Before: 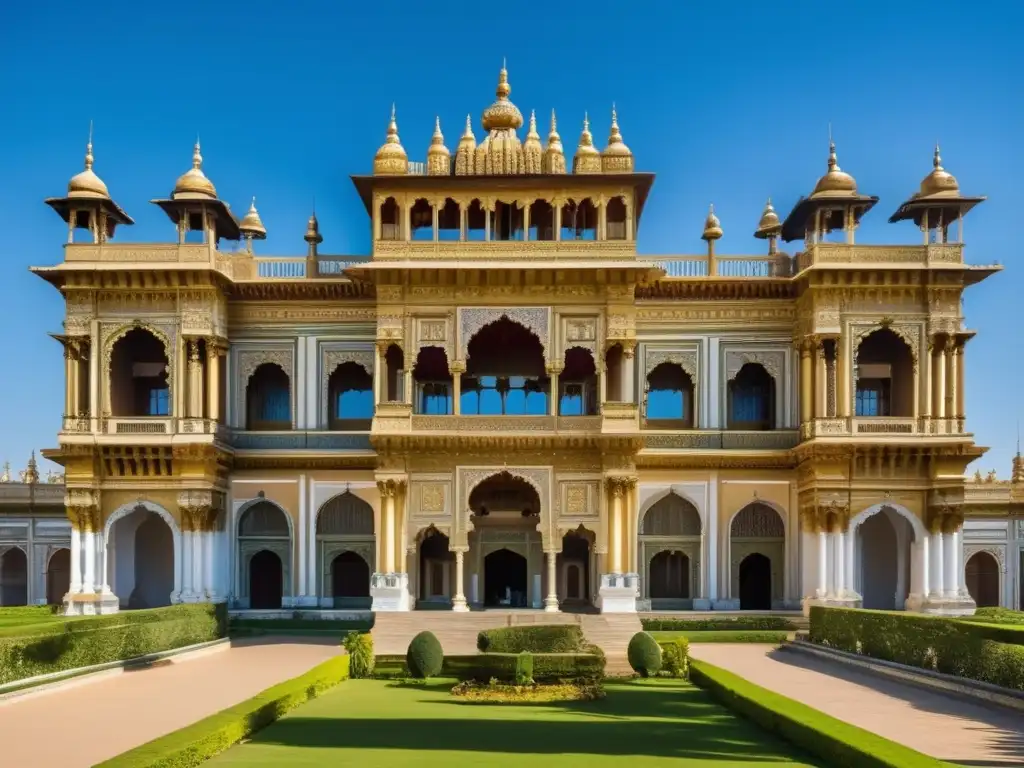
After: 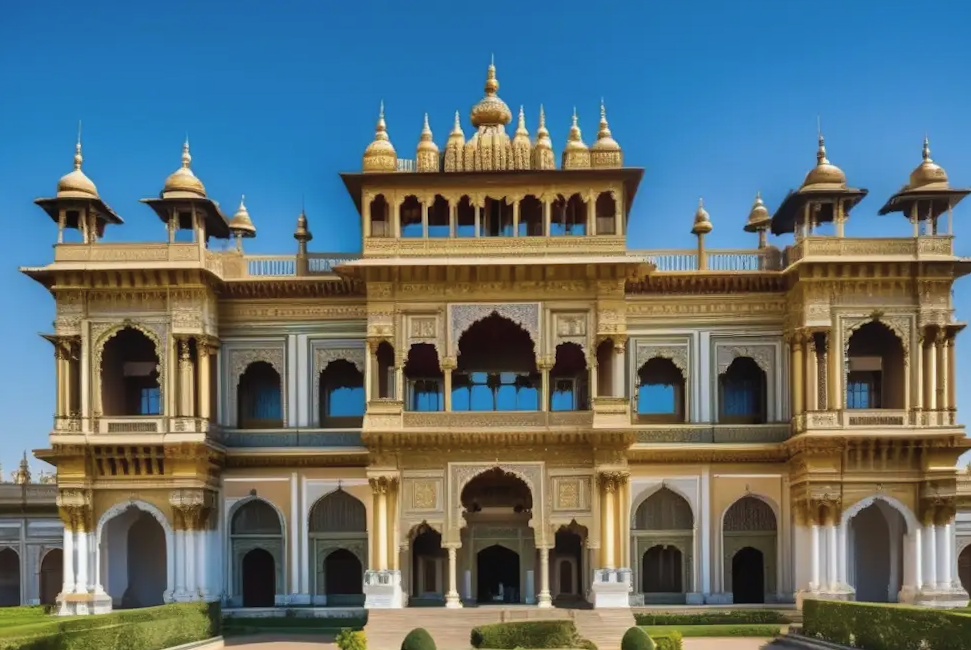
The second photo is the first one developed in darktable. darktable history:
color balance rgb: global offset › luminance 0.273%, perceptual saturation grading › global saturation -4.205%, perceptual saturation grading › shadows -3.046%, perceptual brilliance grading › global brilliance -1.213%, perceptual brilliance grading › highlights -0.564%, perceptual brilliance grading › mid-tones -0.823%, perceptual brilliance grading › shadows -0.826%
crop and rotate: angle 0.53°, left 0.339%, right 3.591%, bottom 14.219%
